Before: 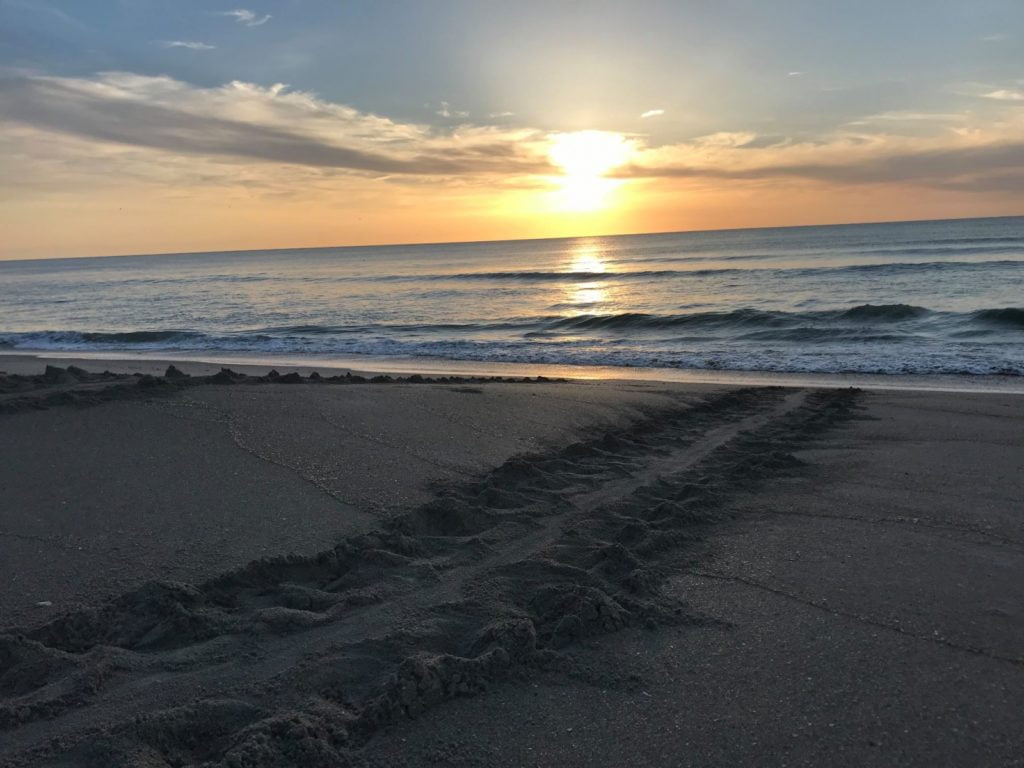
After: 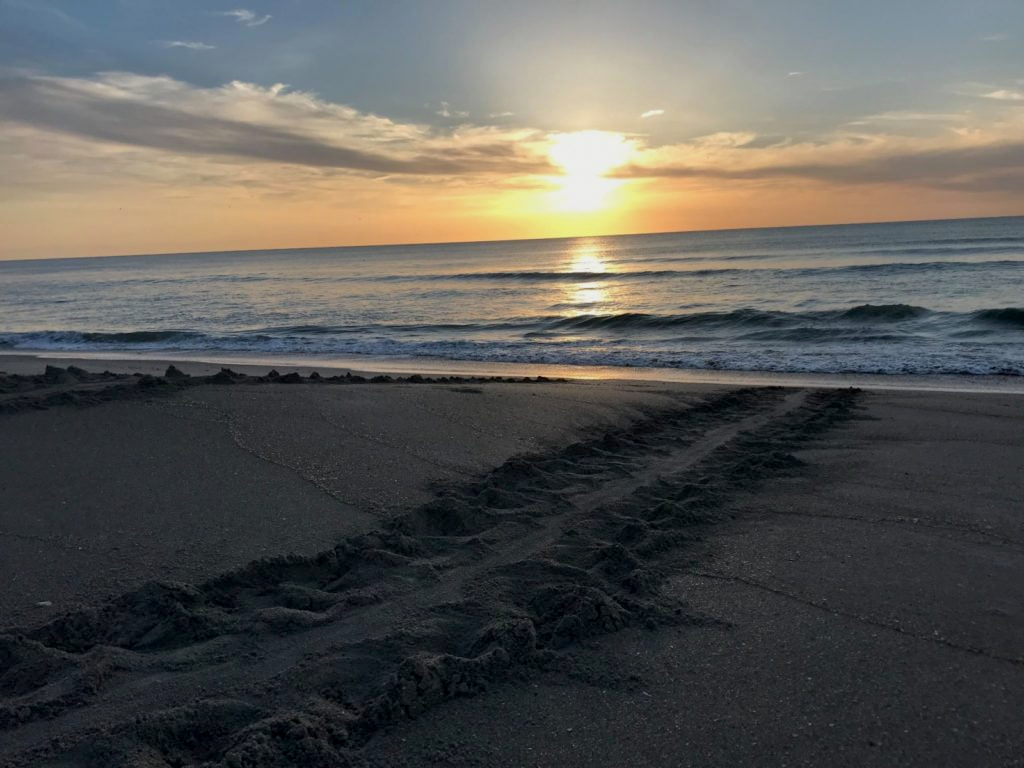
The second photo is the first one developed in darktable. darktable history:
tone equalizer: on, module defaults
exposure: black level correction 0.006, exposure -0.226 EV, compensate highlight preservation false
